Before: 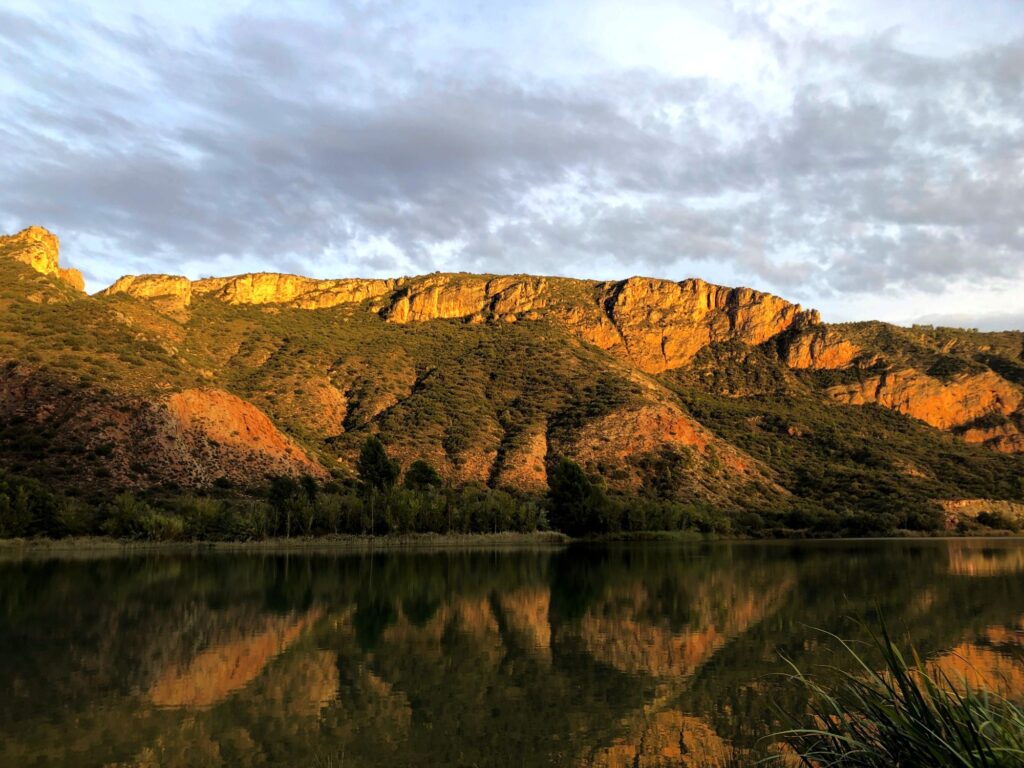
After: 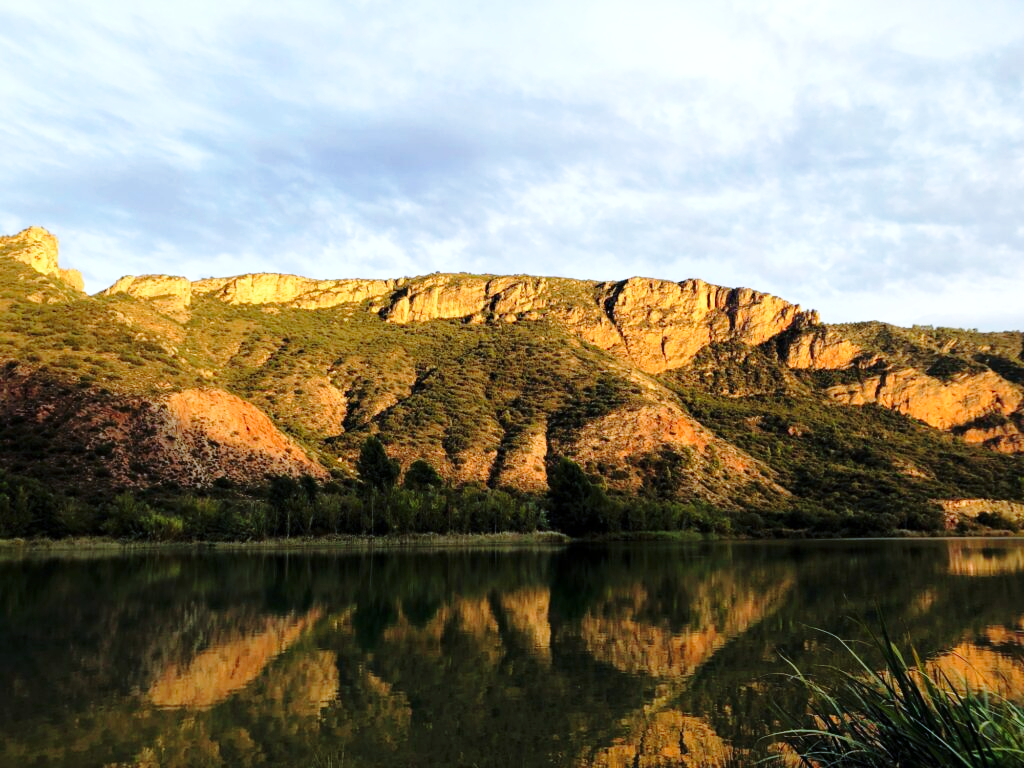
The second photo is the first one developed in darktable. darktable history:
base curve: curves: ch0 [(0, 0) (0.028, 0.03) (0.121, 0.232) (0.46, 0.748) (0.859, 0.968) (1, 1)], preserve colors none
color calibration: x 0.38, y 0.39, temperature 4086.04 K
